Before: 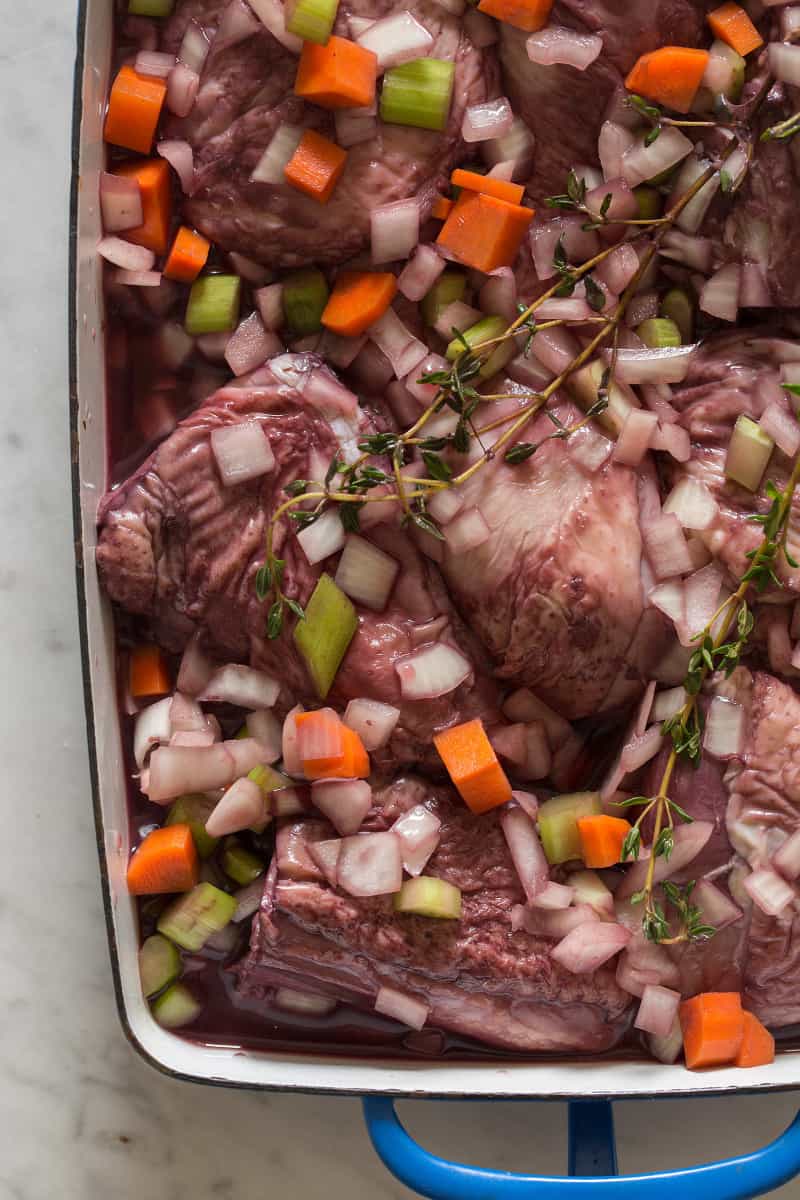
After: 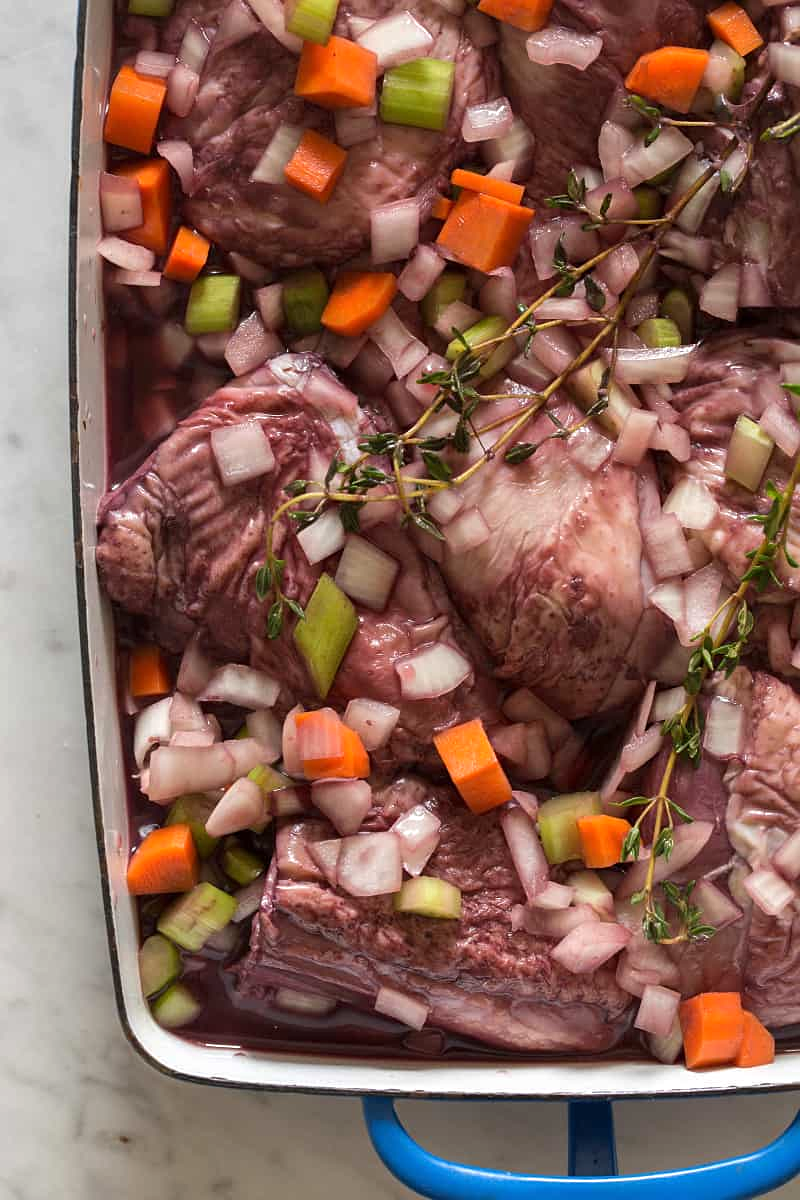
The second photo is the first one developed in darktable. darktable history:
exposure: exposure 0.203 EV, compensate exposure bias true, compensate highlight preservation false
sharpen: amount 0.2
